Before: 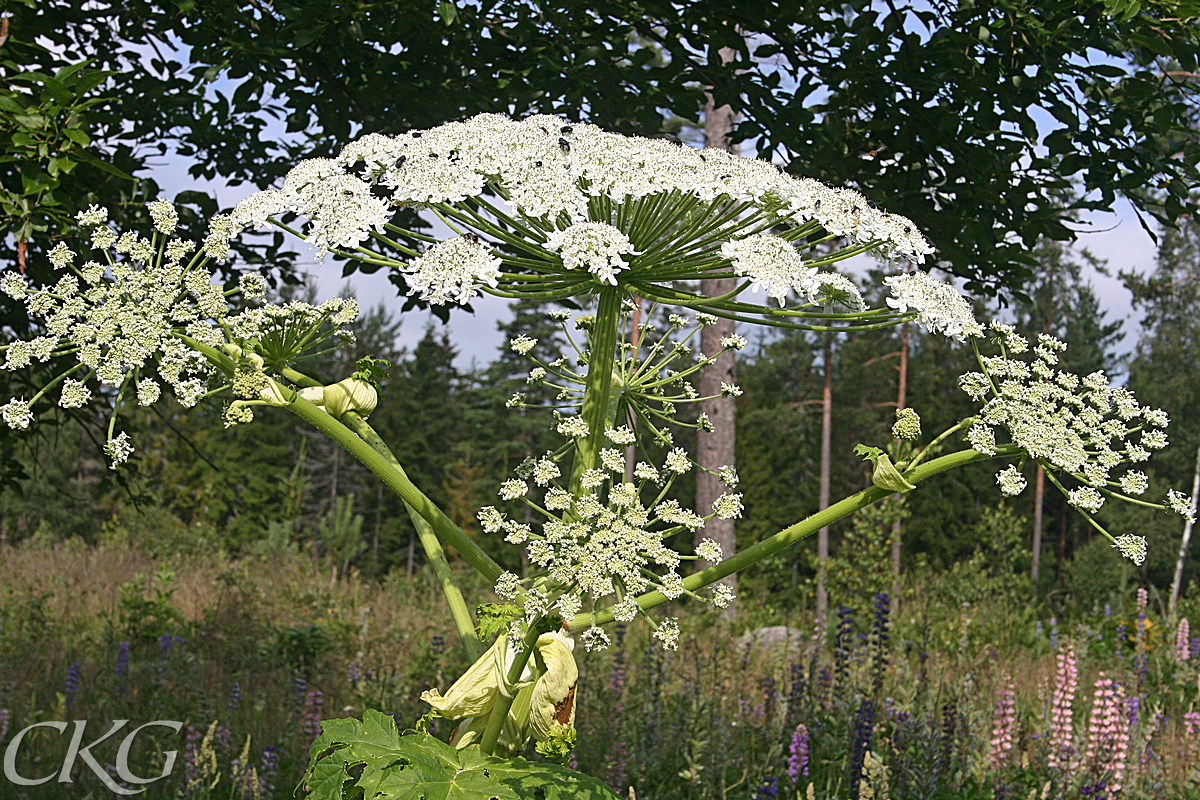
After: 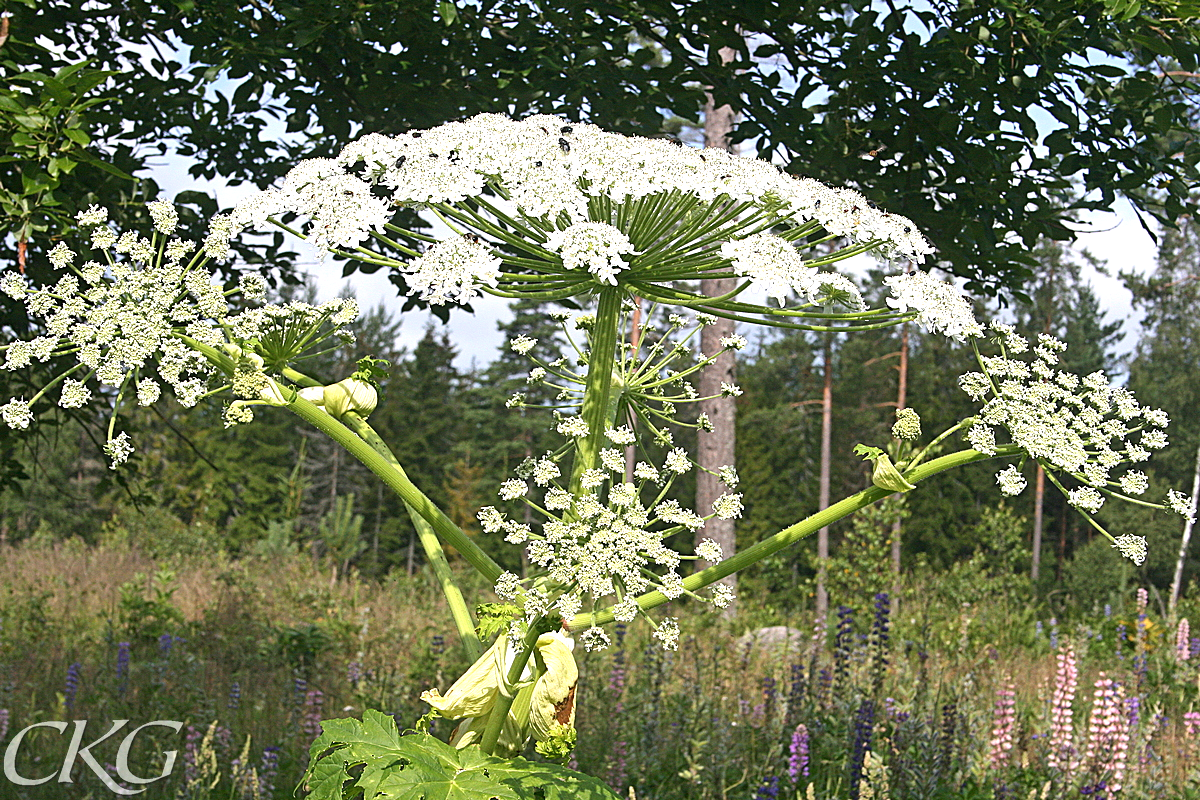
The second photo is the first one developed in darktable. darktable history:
exposure: exposure 0.72 EV, compensate highlight preservation false
